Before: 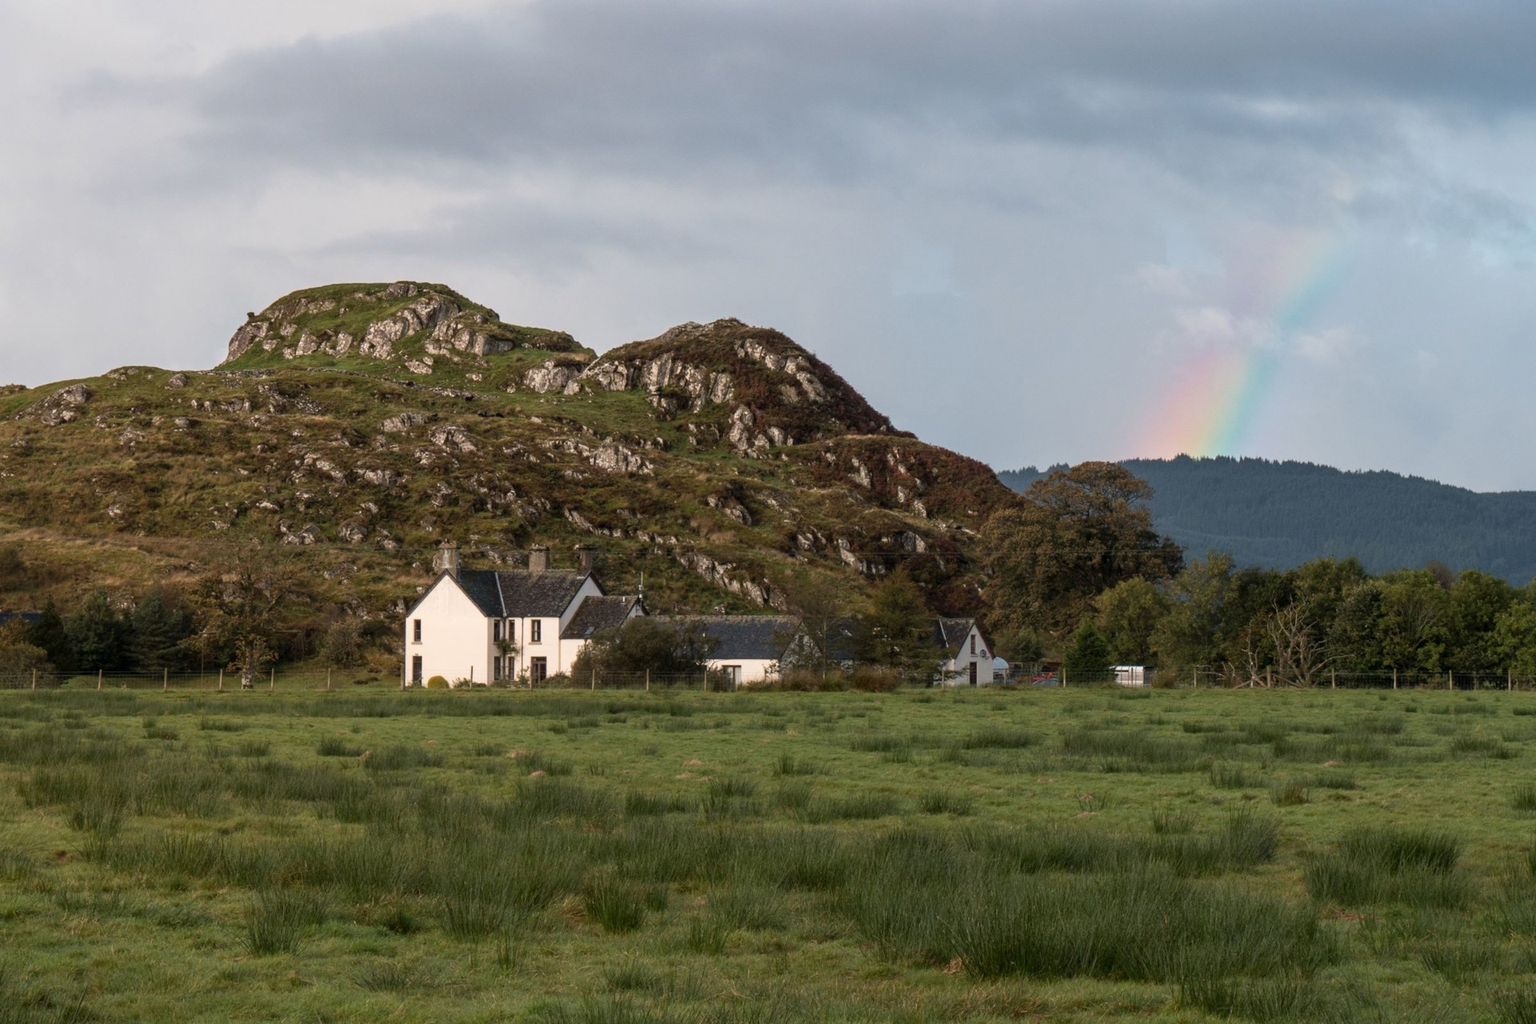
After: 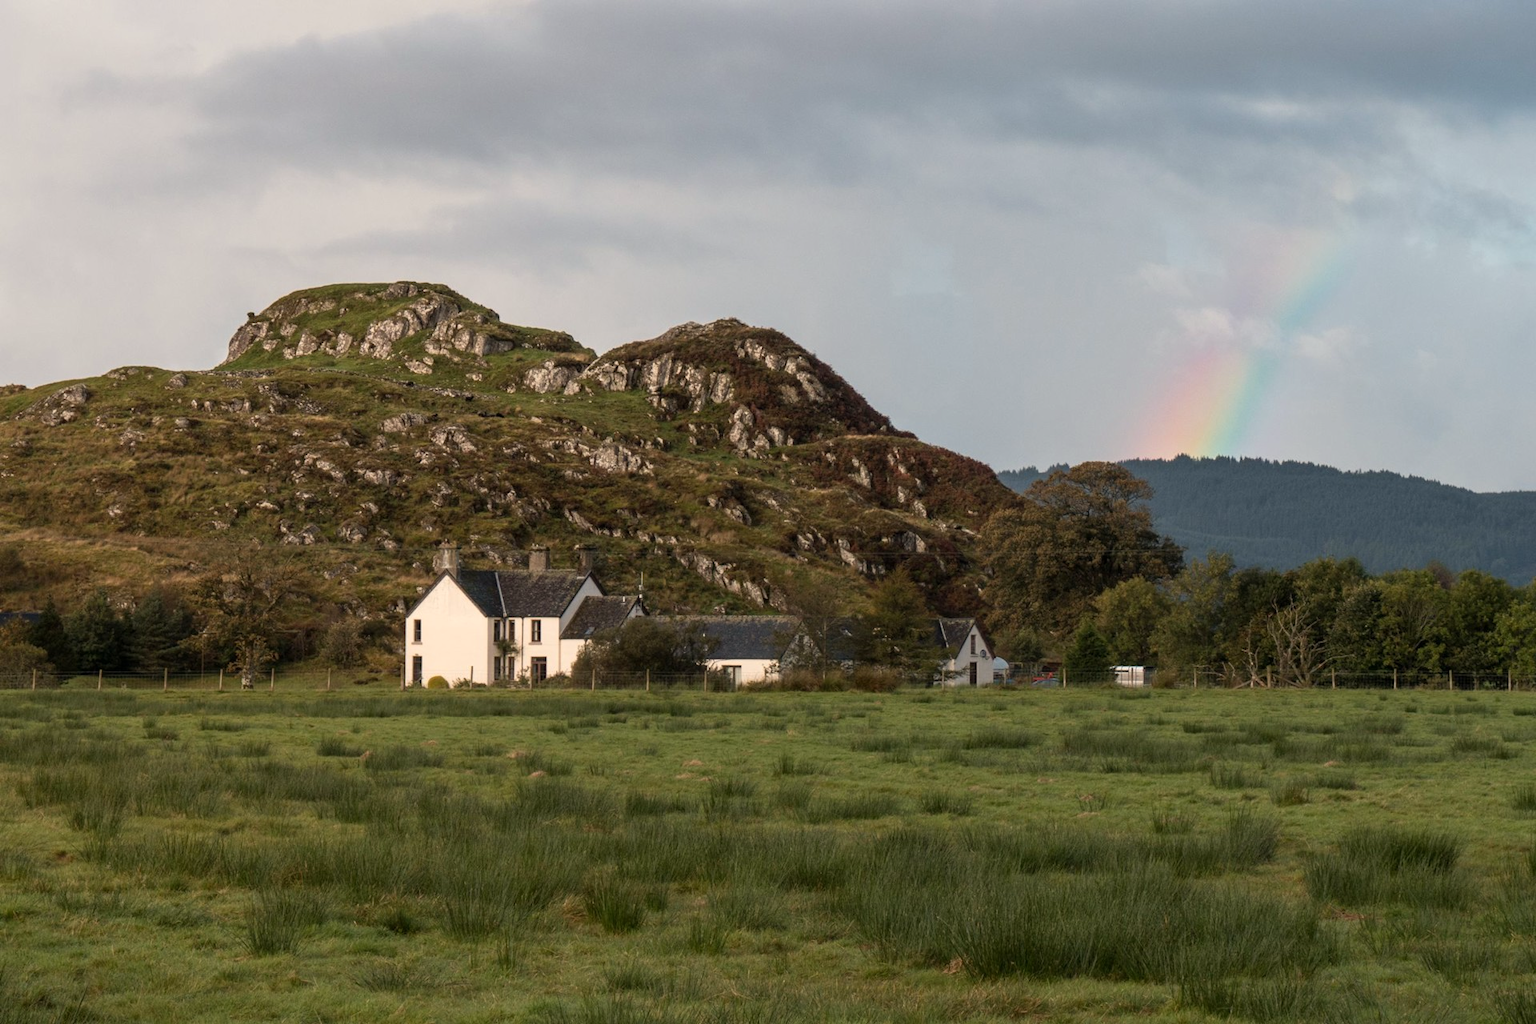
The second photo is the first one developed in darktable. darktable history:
color calibration: x 0.334, y 0.348, temperature 5385.17 K
